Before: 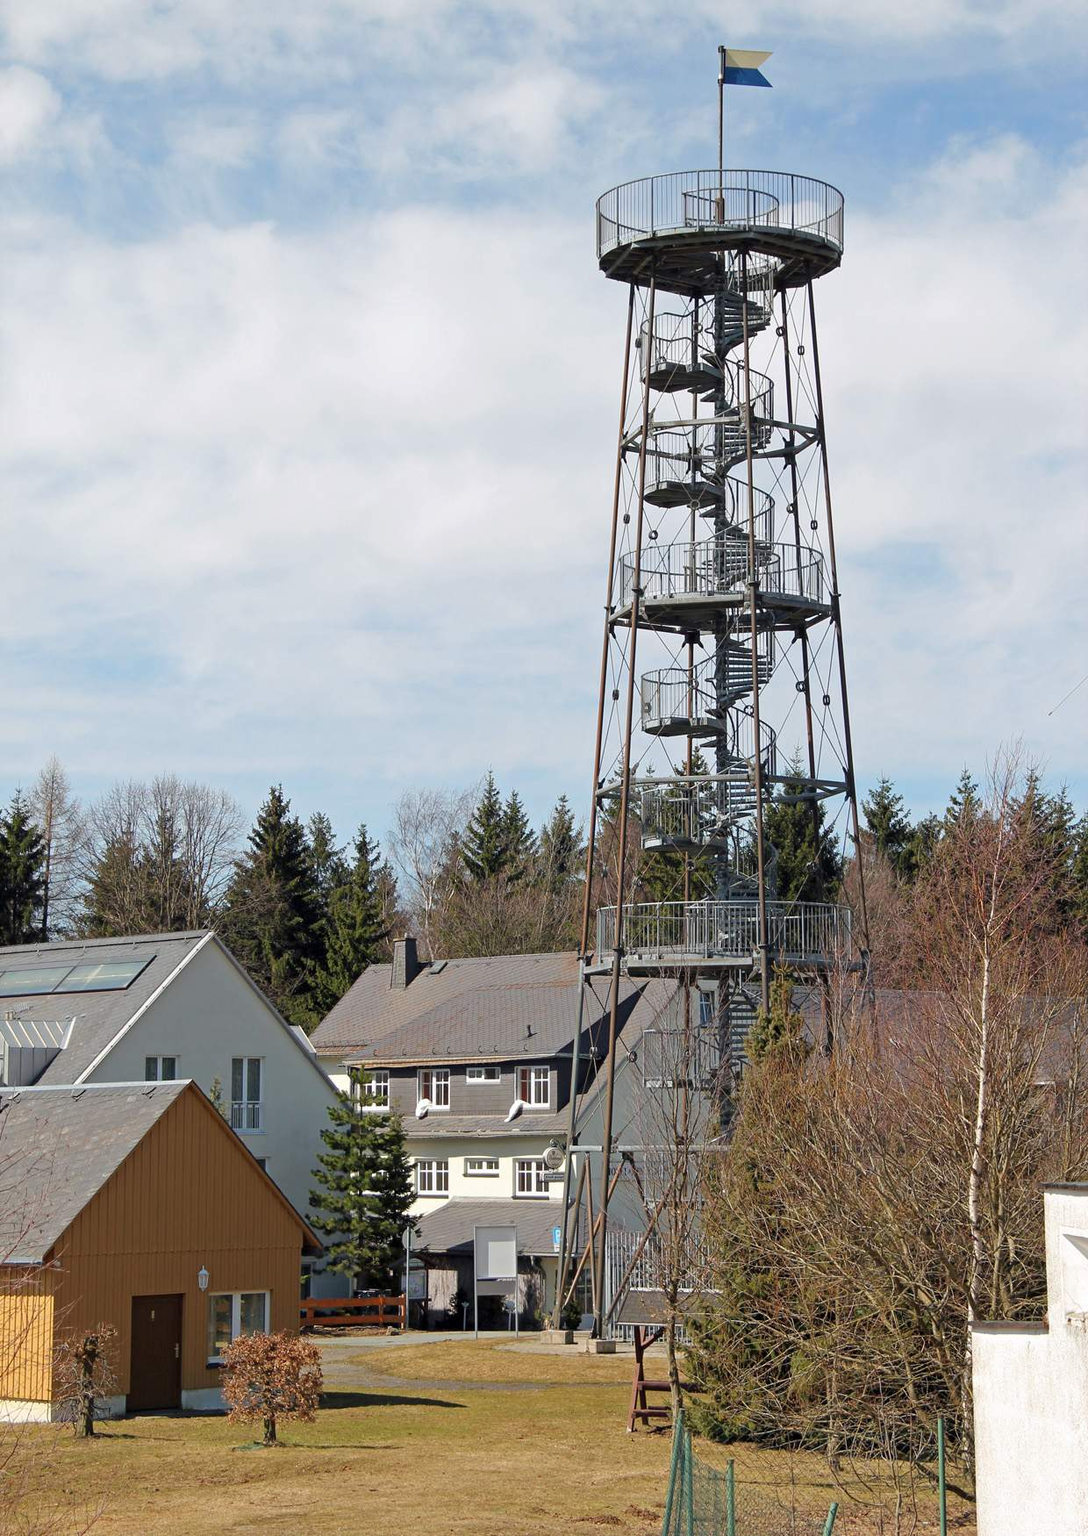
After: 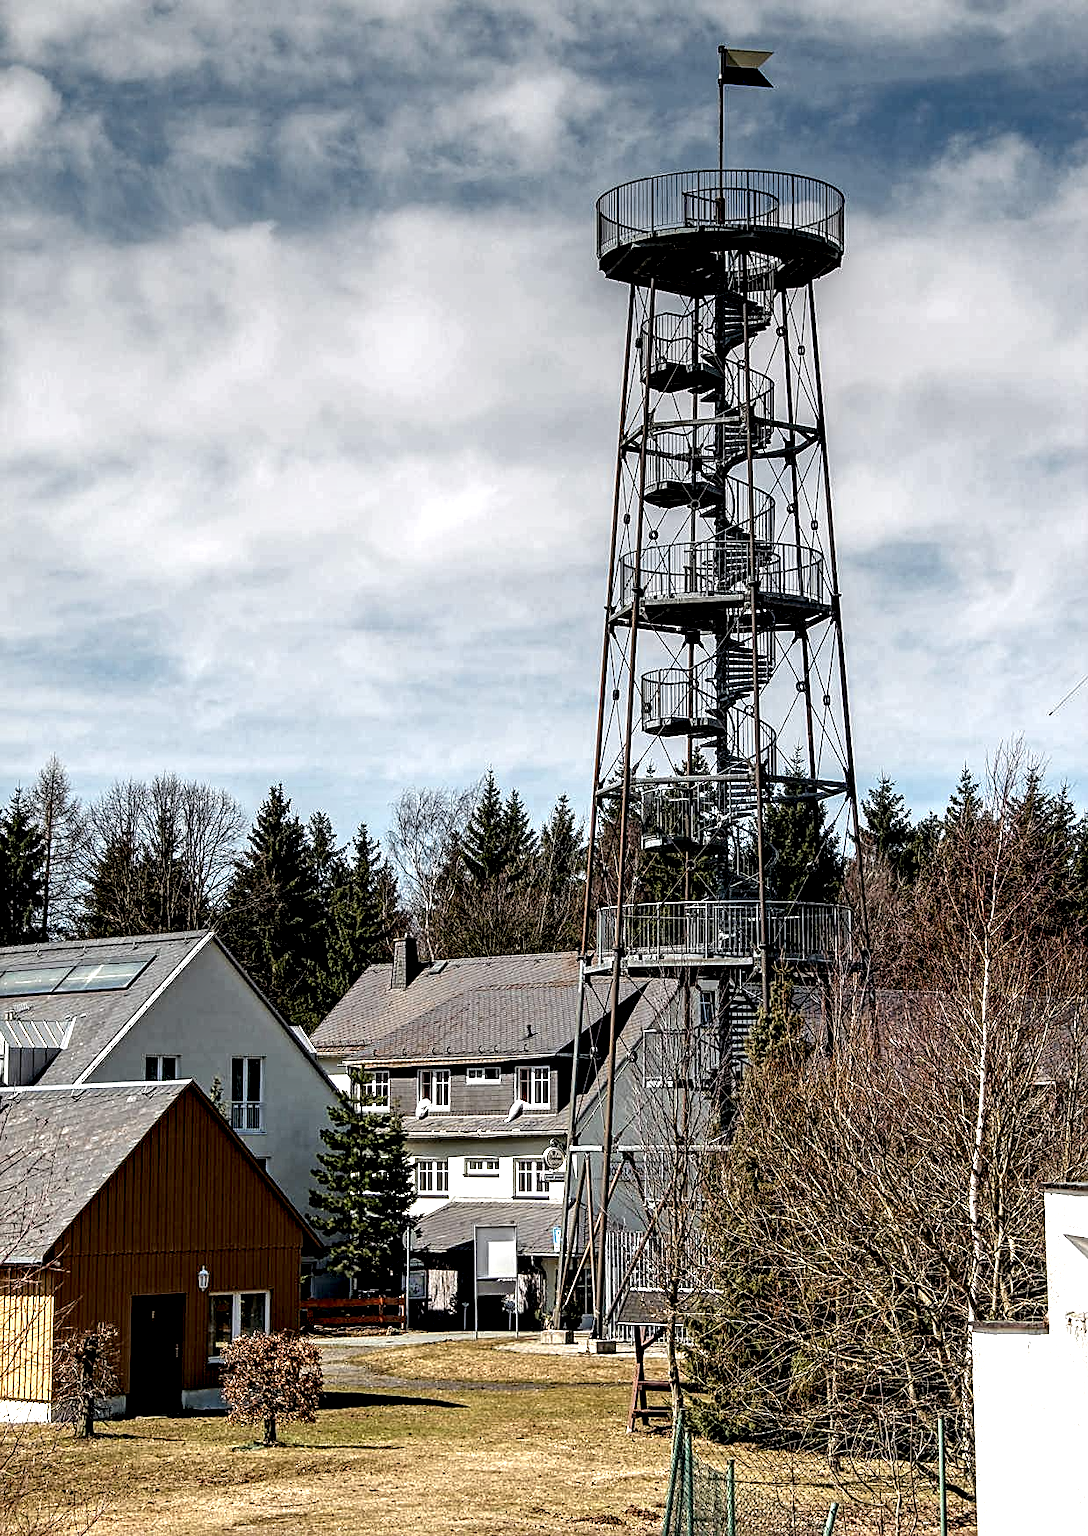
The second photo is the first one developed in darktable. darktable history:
graduated density: on, module defaults
local contrast: highlights 115%, shadows 42%, detail 293%
sharpen: on, module defaults
